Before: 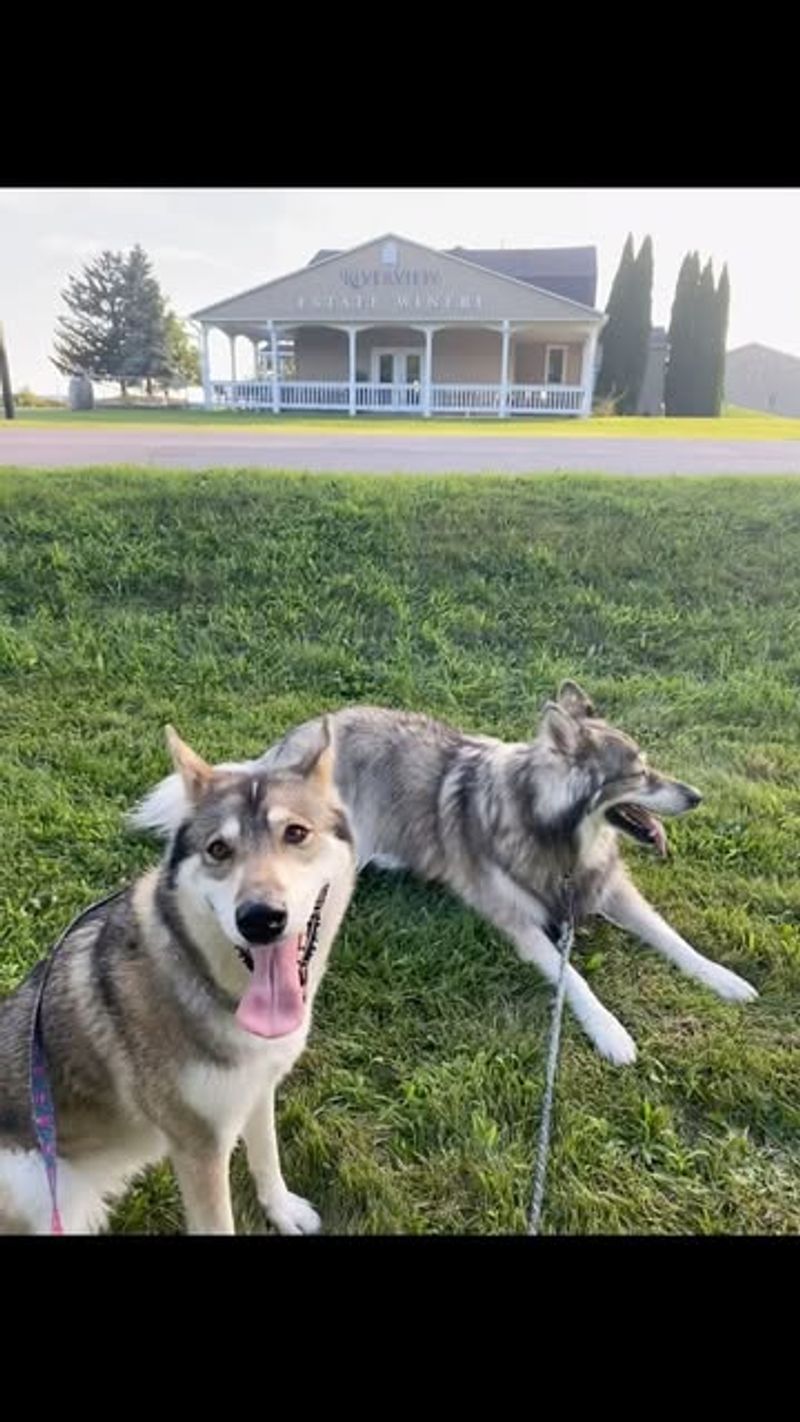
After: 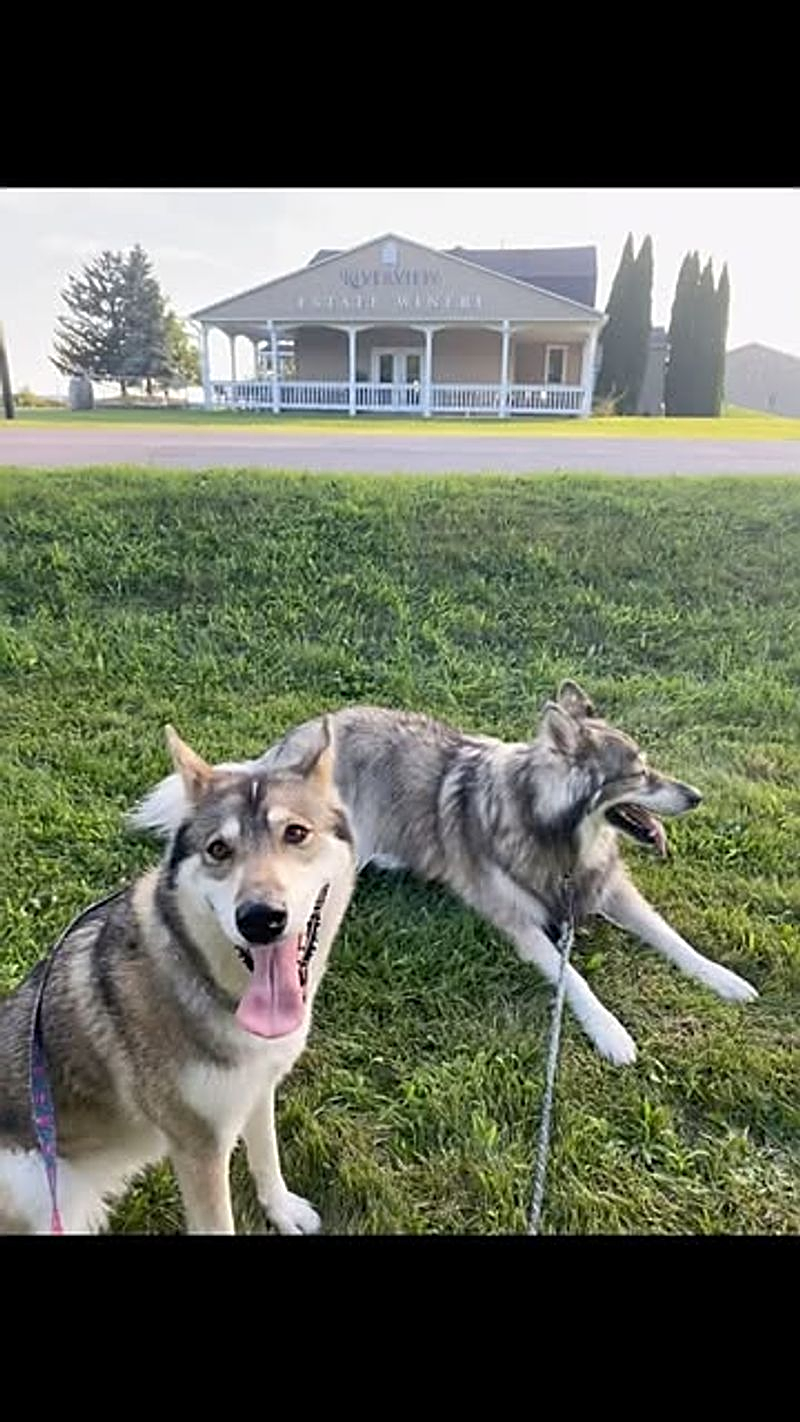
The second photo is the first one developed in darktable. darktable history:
sharpen: radius 2.541, amount 0.642
